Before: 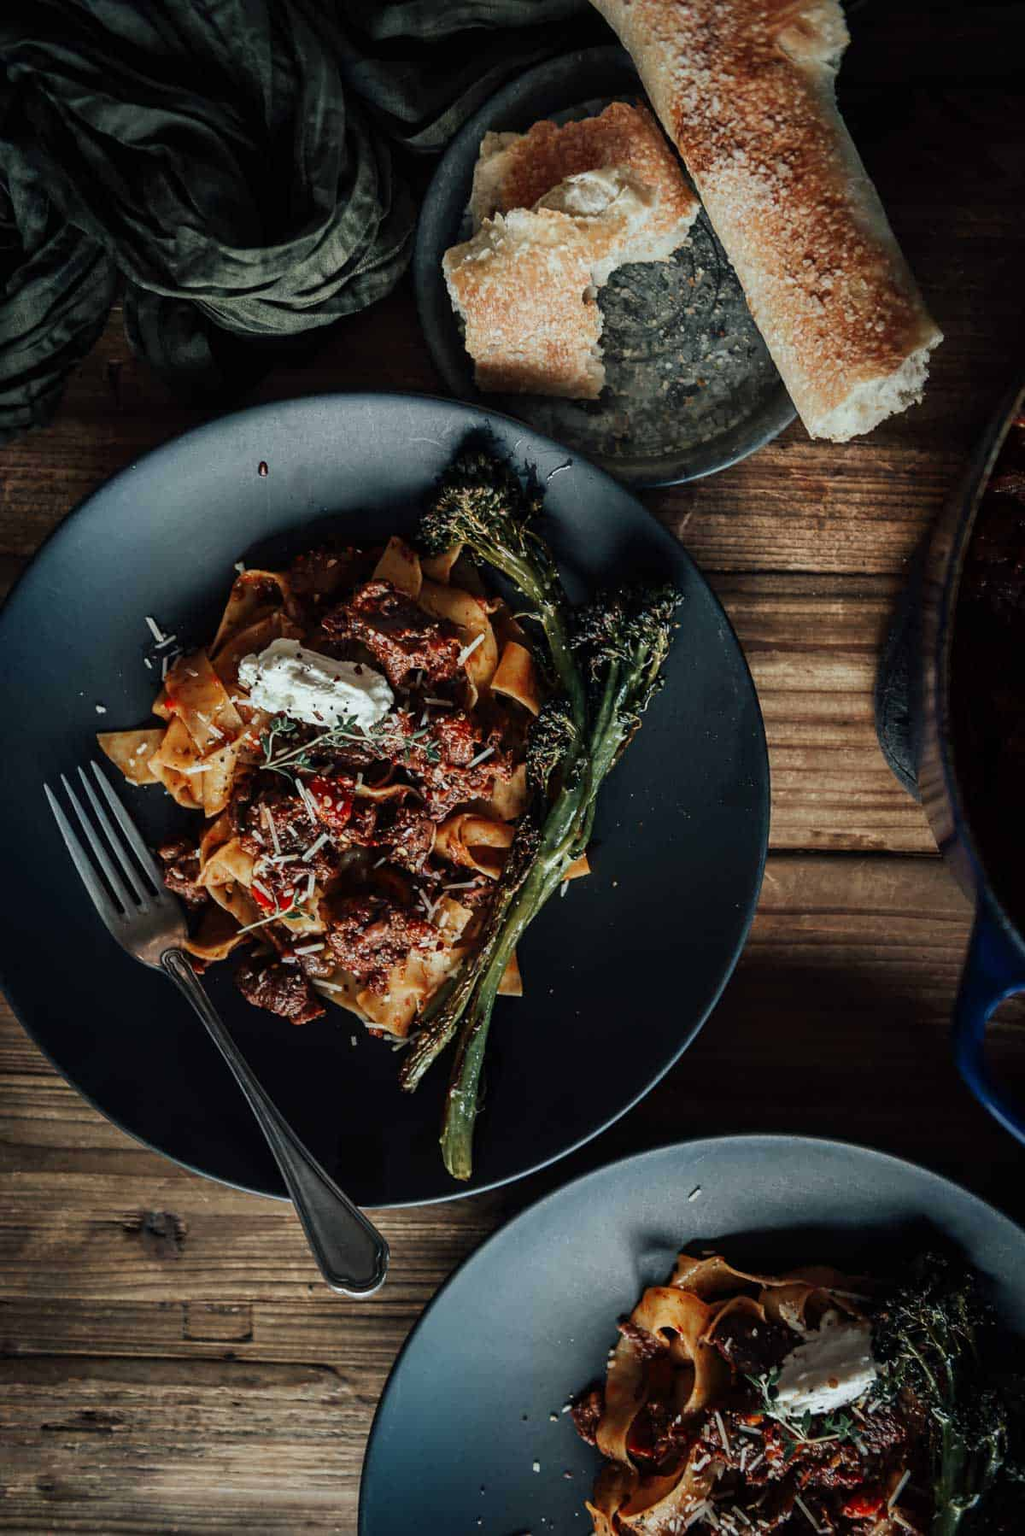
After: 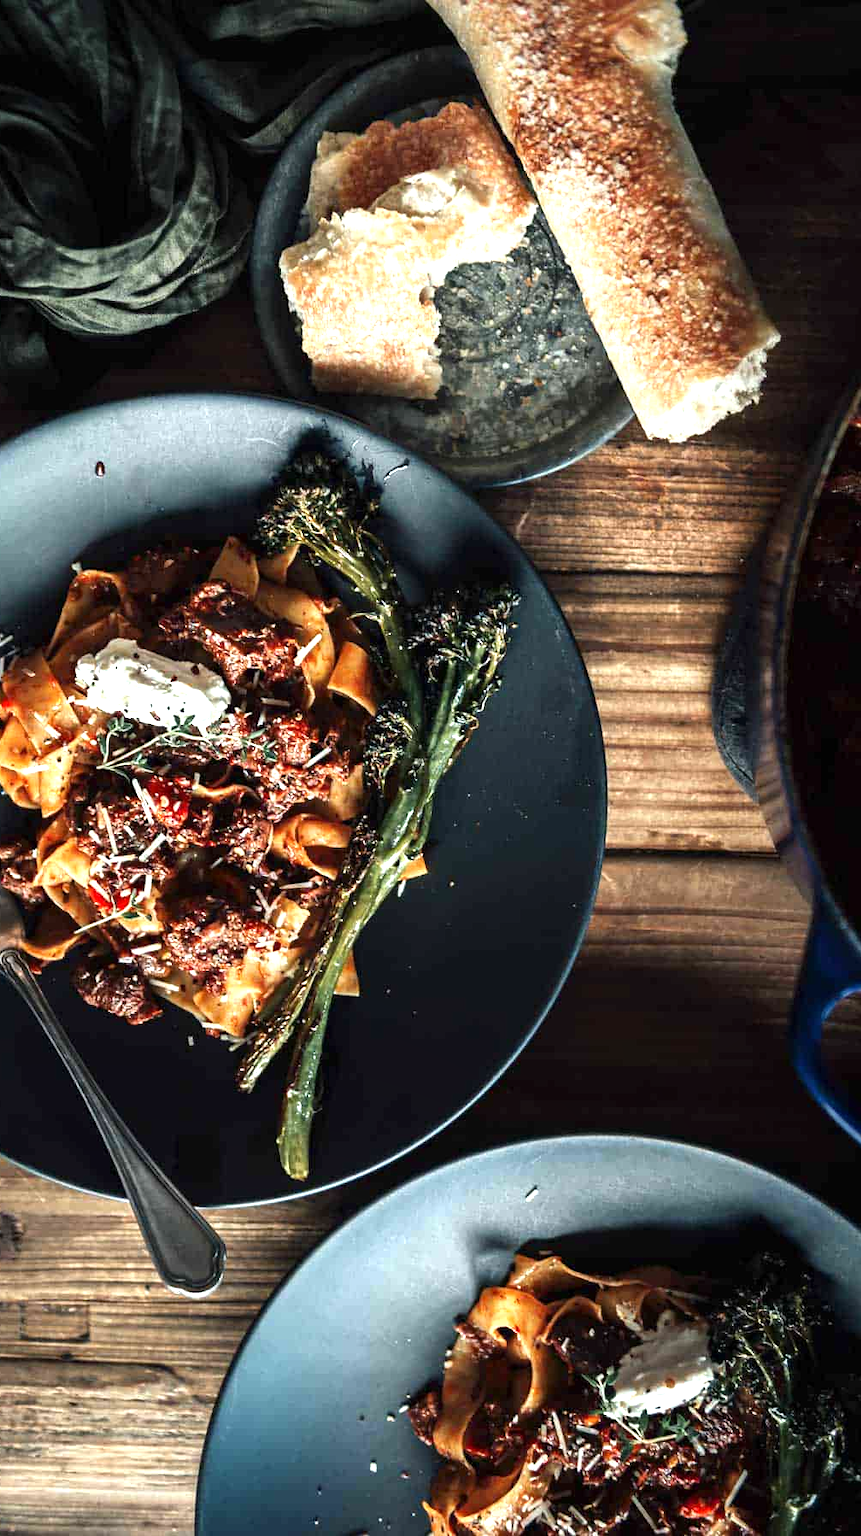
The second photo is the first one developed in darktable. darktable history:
crop: left 15.971%
tone equalizer: -8 EV -0.755 EV, -7 EV -0.706 EV, -6 EV -0.58 EV, -5 EV -0.386 EV, -3 EV 0.402 EV, -2 EV 0.6 EV, -1 EV 0.695 EV, +0 EV 0.743 EV, smoothing diameter 24.95%, edges refinement/feathering 12.32, preserve details guided filter
exposure: exposure 0.641 EV, compensate highlight preservation false
